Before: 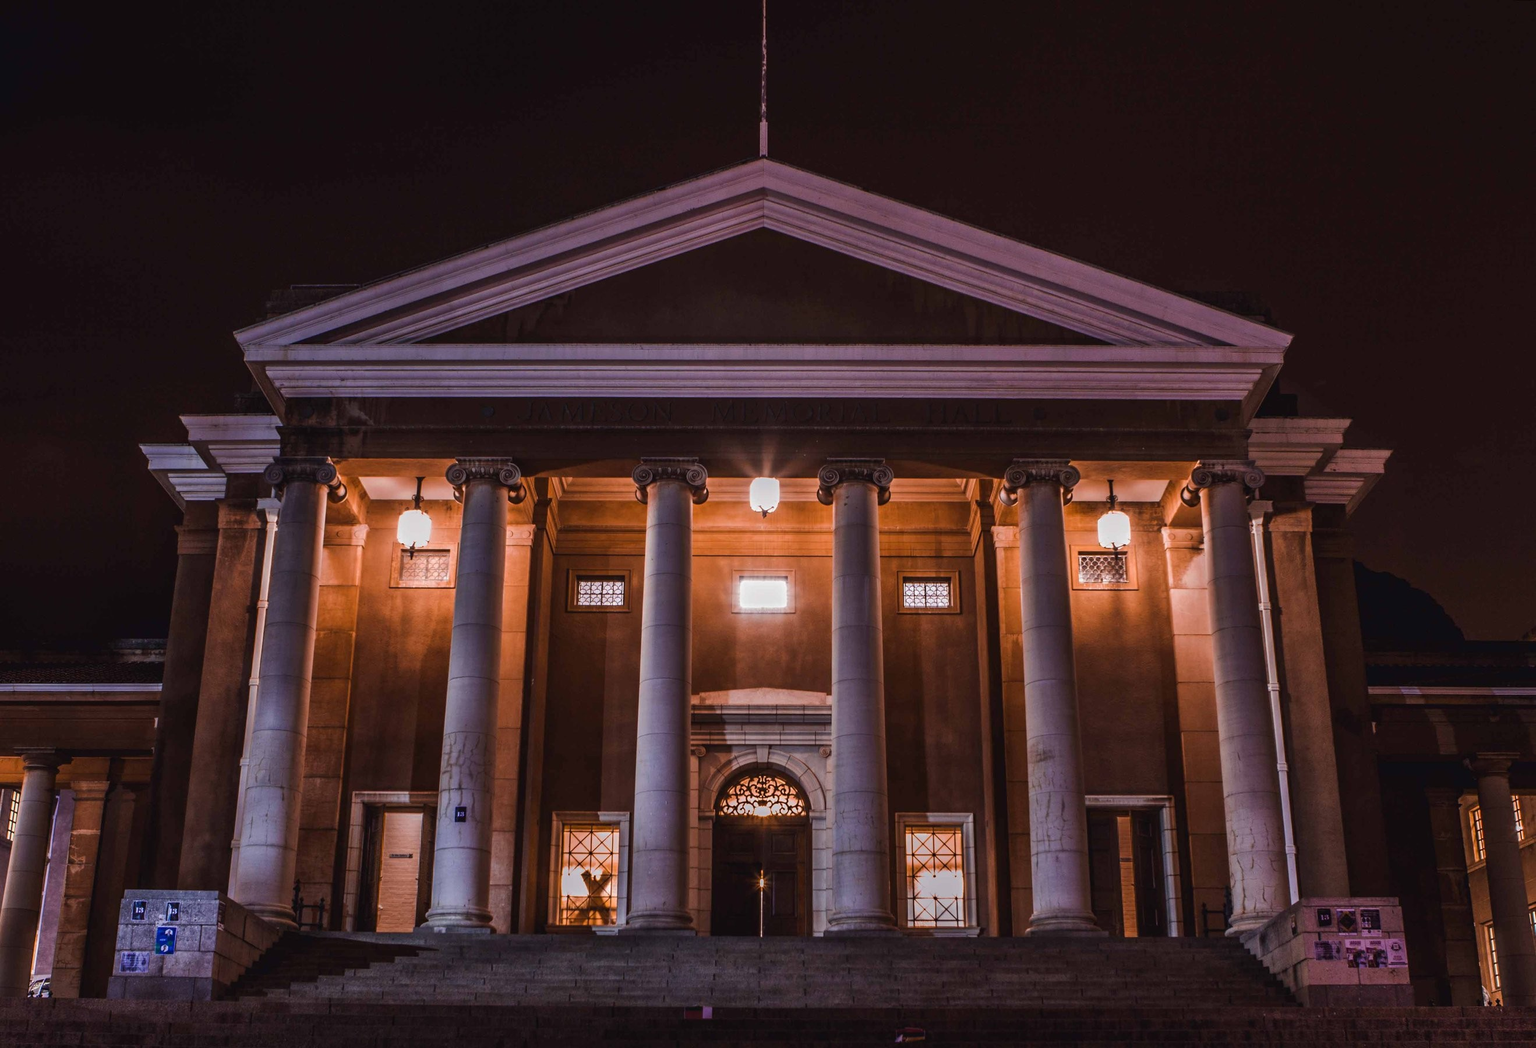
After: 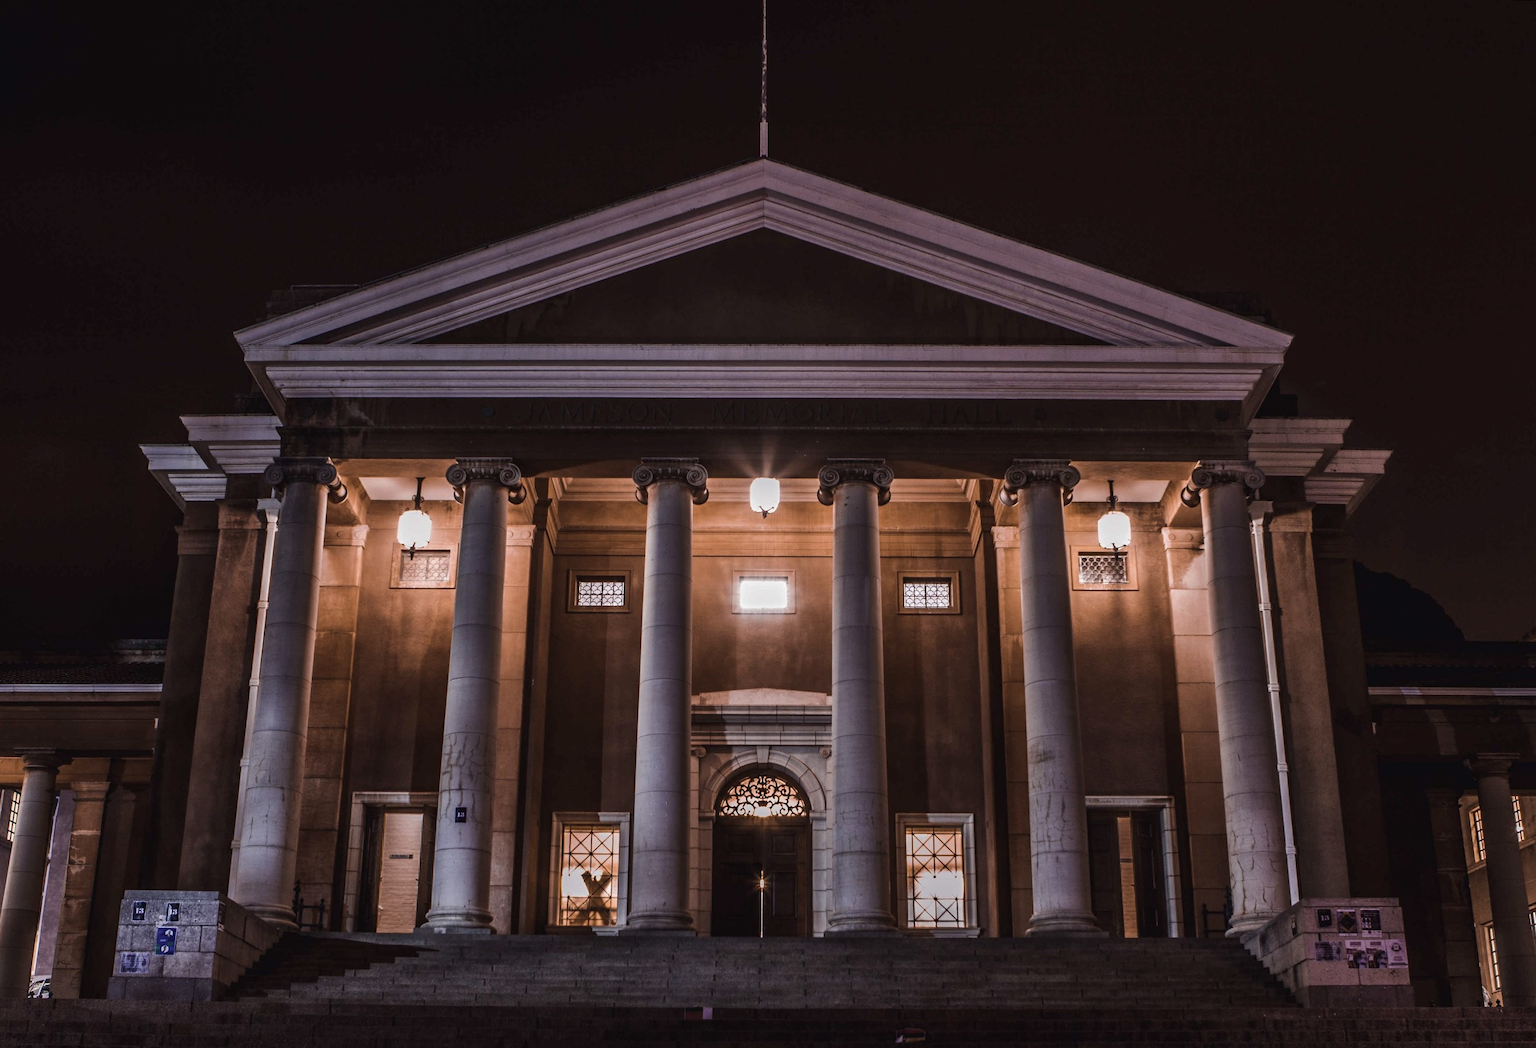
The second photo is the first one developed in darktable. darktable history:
contrast brightness saturation: contrast 0.102, saturation -0.367
